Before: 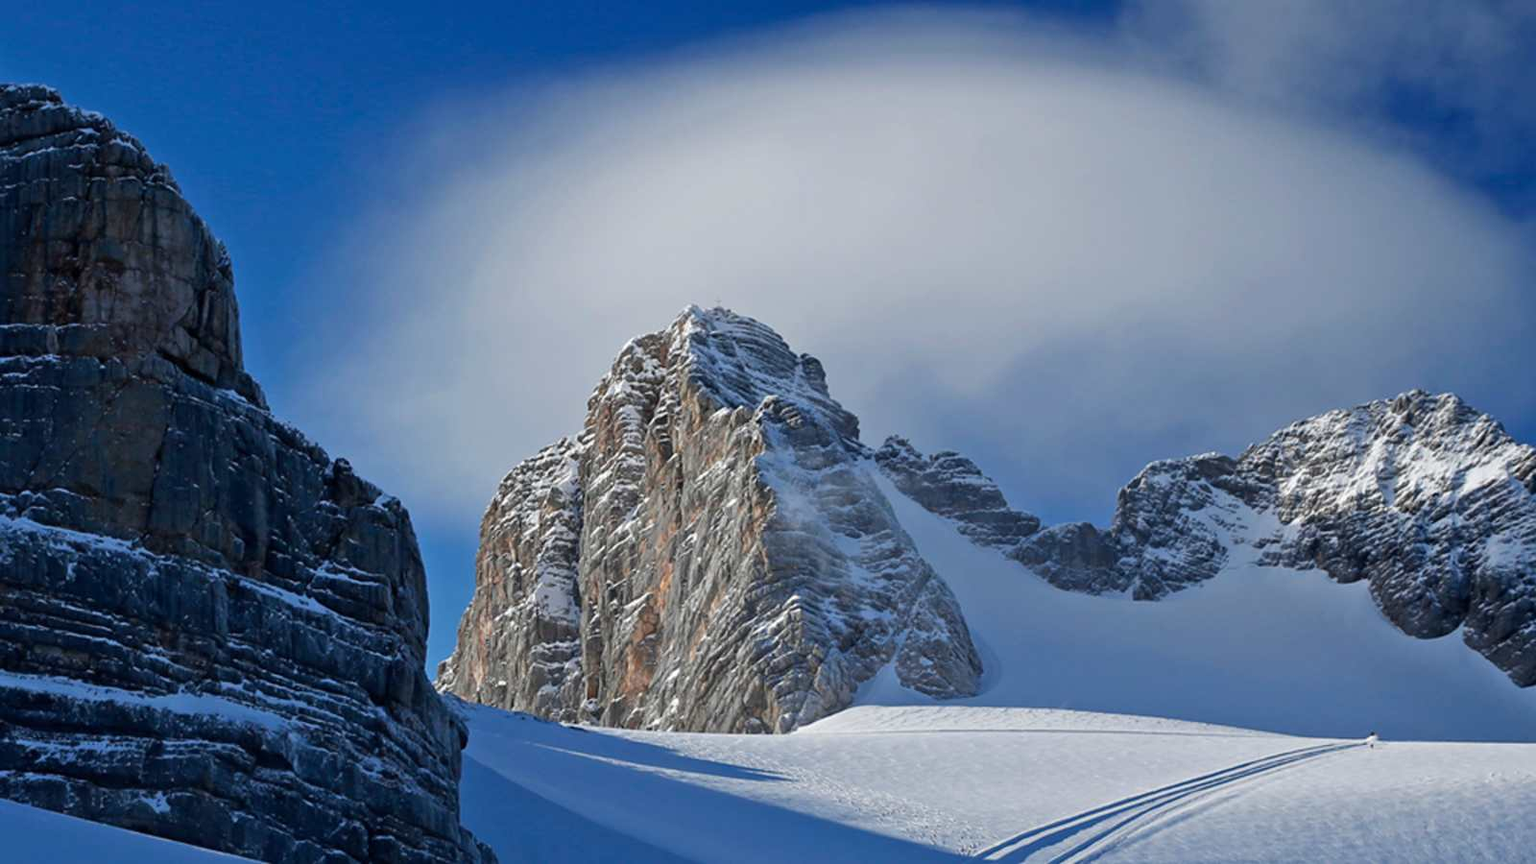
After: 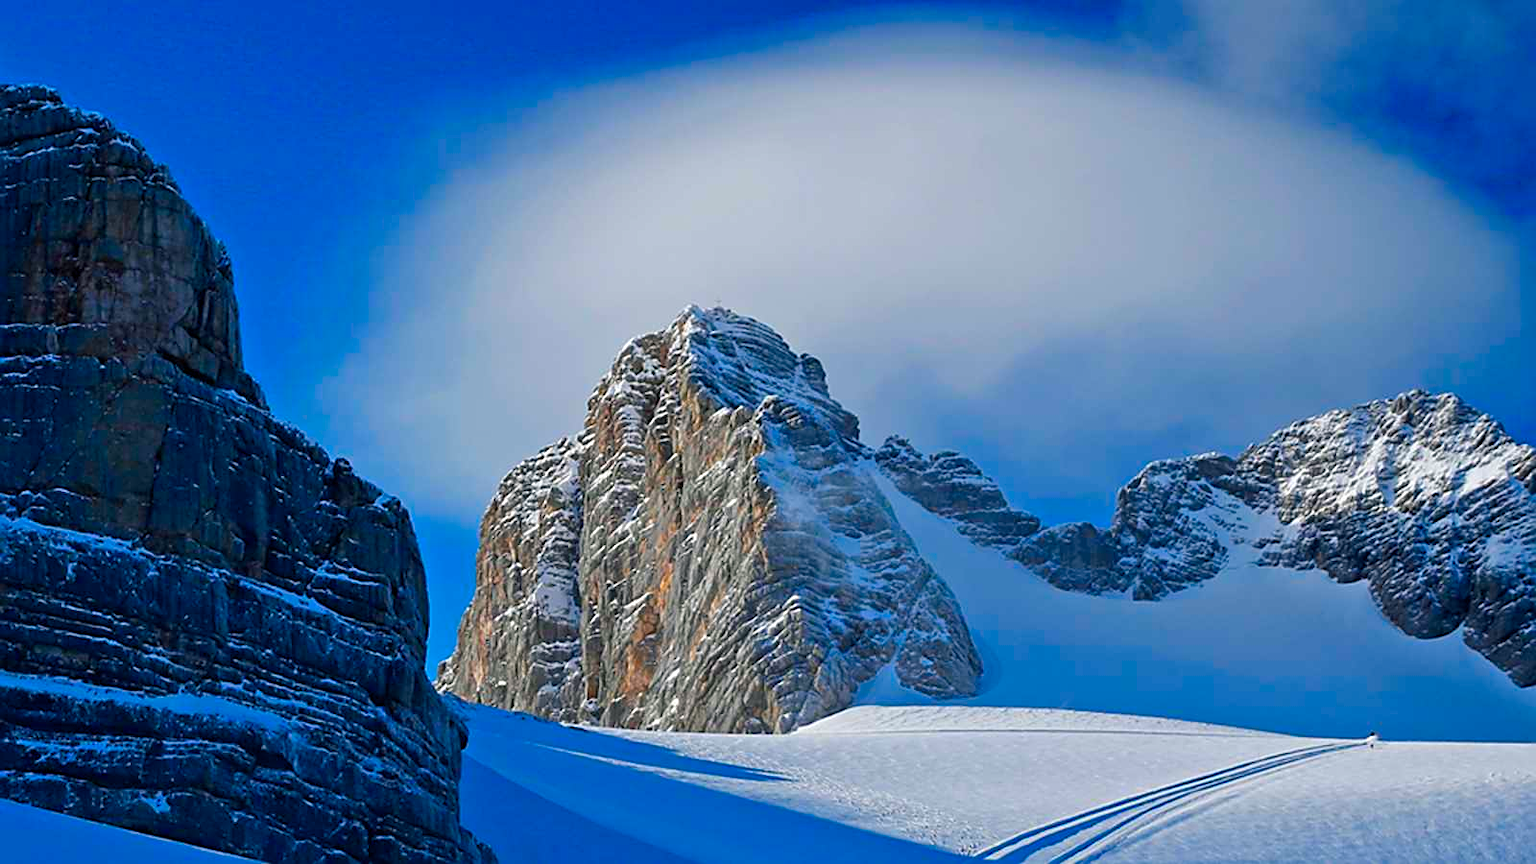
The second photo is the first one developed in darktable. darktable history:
sharpen: on, module defaults
color balance rgb: shadows lift › chroma 2.063%, shadows lift › hue 217.52°, linear chroma grading › global chroma 40.769%, perceptual saturation grading › global saturation 7.486%, perceptual saturation grading › shadows 3.218%, global vibrance 20%
